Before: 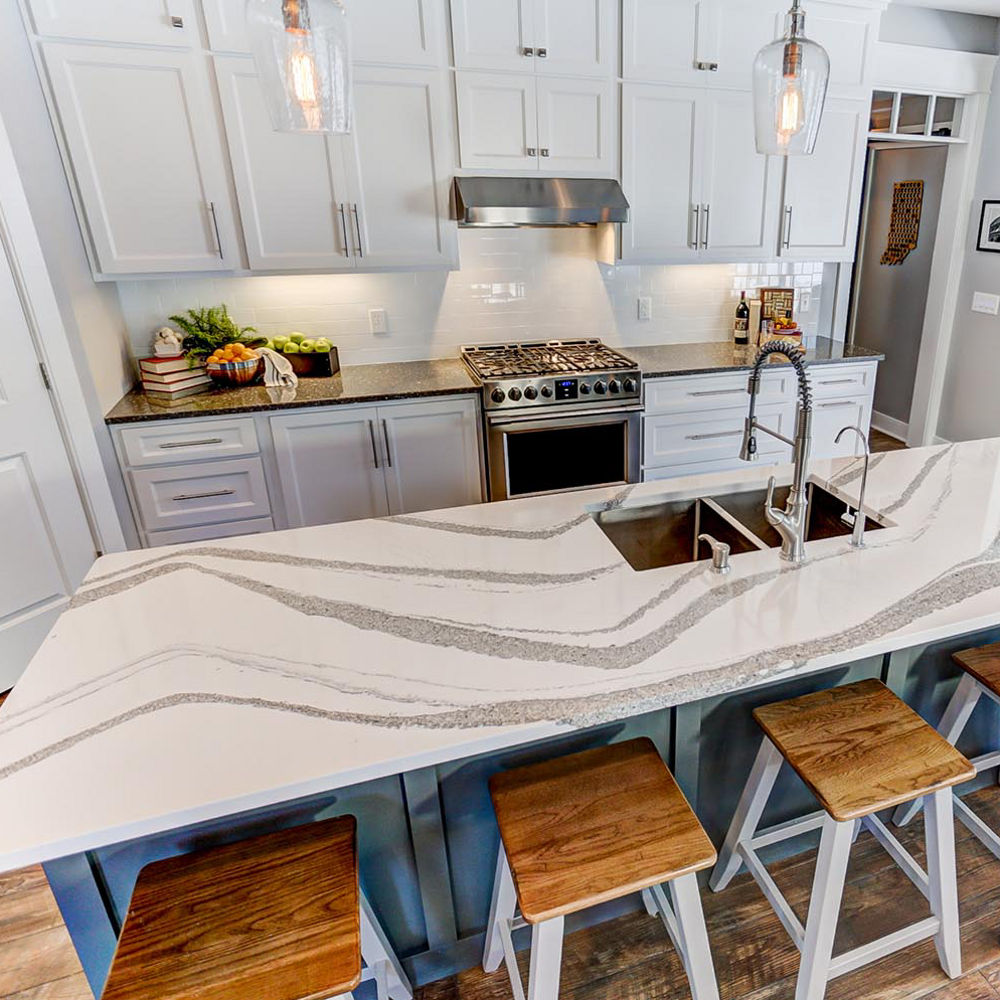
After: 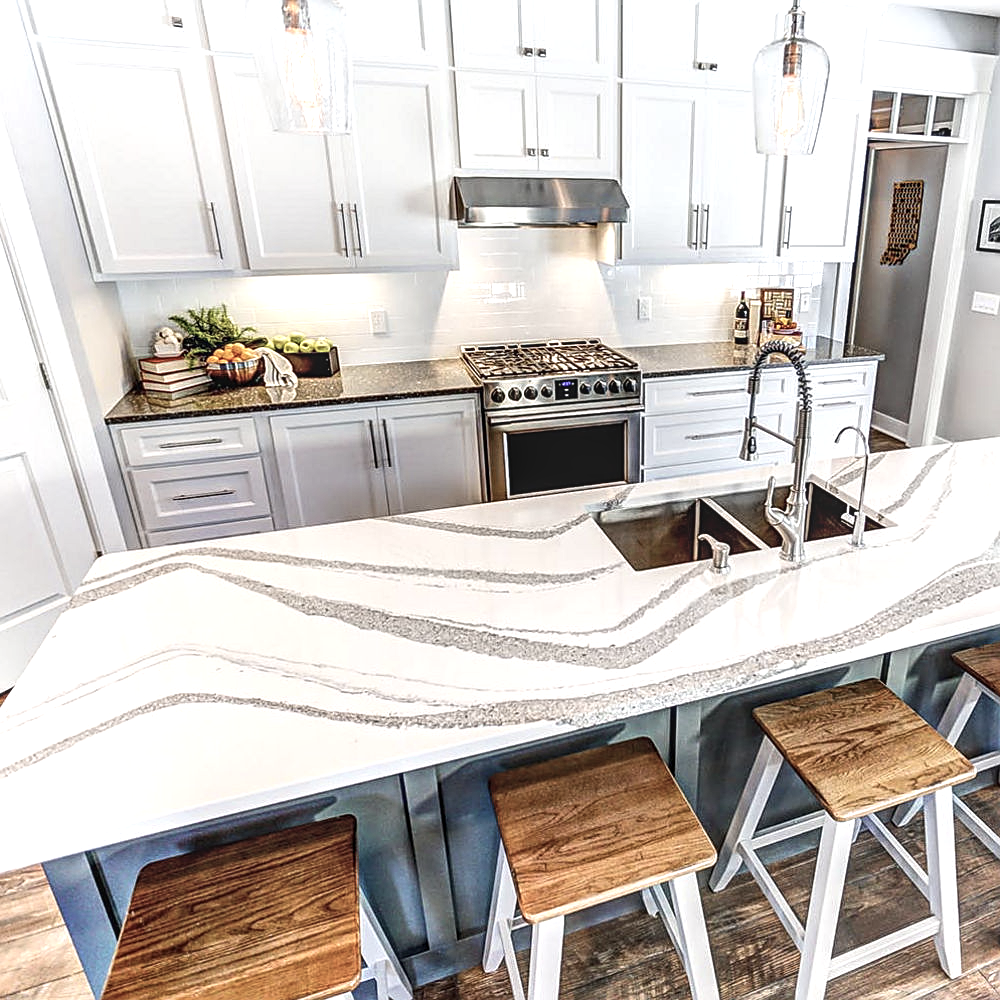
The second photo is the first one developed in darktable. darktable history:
contrast brightness saturation: contrast 0.099, saturation -0.359
exposure: black level correction -0.002, exposure 0.71 EV, compensate exposure bias true, compensate highlight preservation false
sharpen: on, module defaults
local contrast: on, module defaults
